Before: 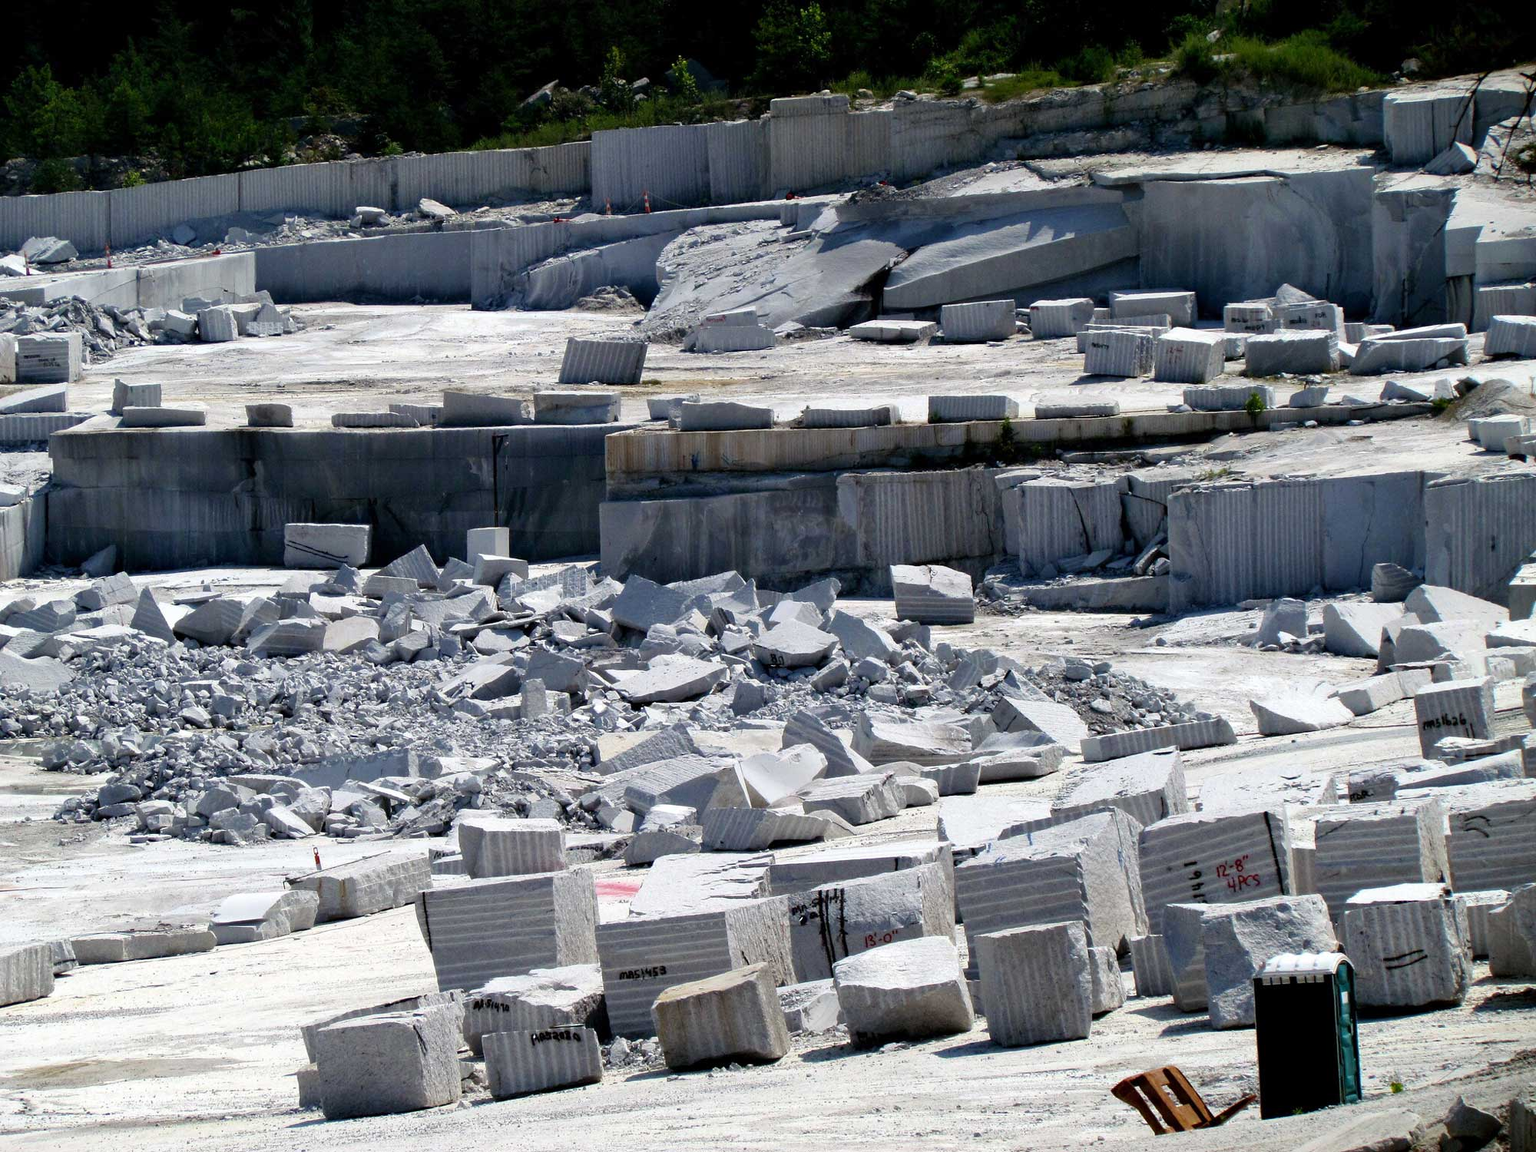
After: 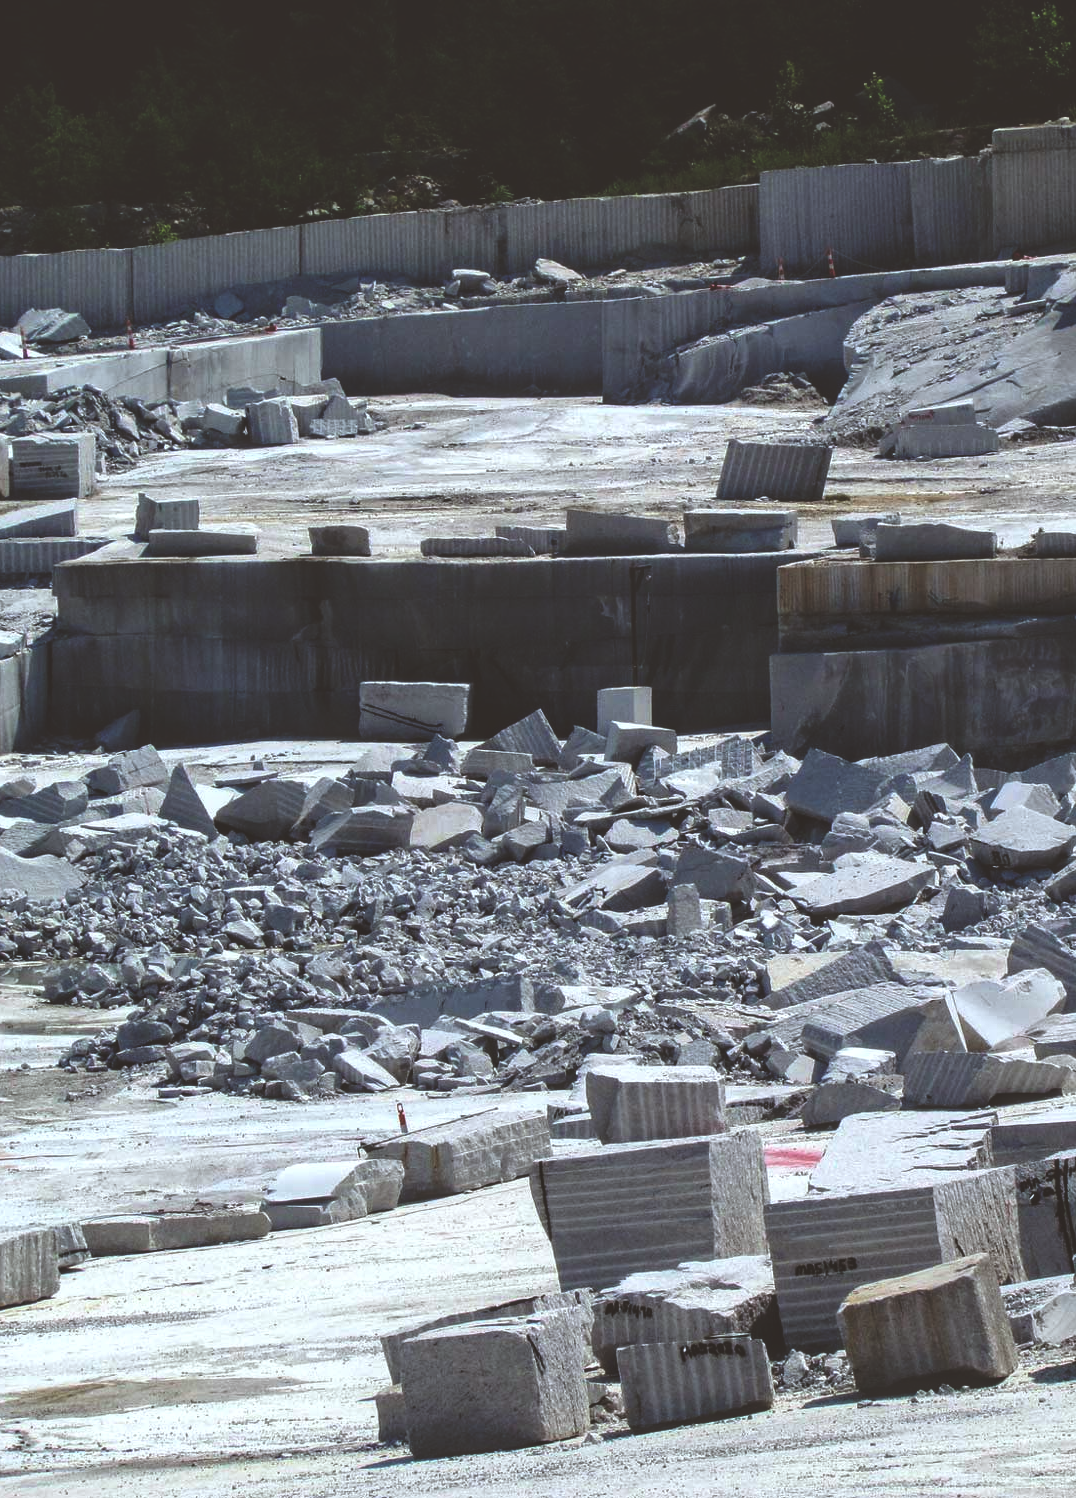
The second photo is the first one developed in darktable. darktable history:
crop: left 0.587%, right 45.588%, bottom 0.086%
color correction: highlights a* -3.28, highlights b* -6.24, shadows a* 3.1, shadows b* 5.19
rgb curve: curves: ch0 [(0, 0.186) (0.314, 0.284) (0.775, 0.708) (1, 1)], compensate middle gray true, preserve colors none
local contrast: on, module defaults
